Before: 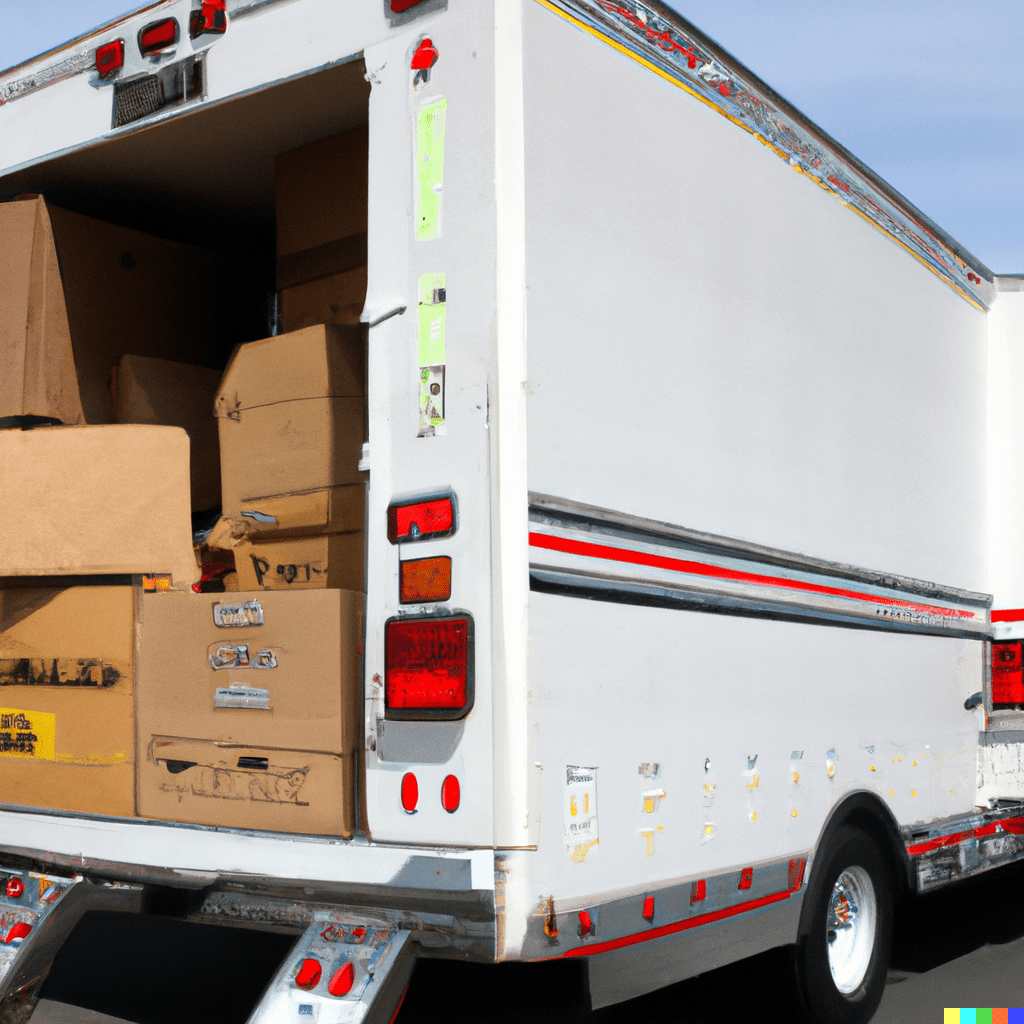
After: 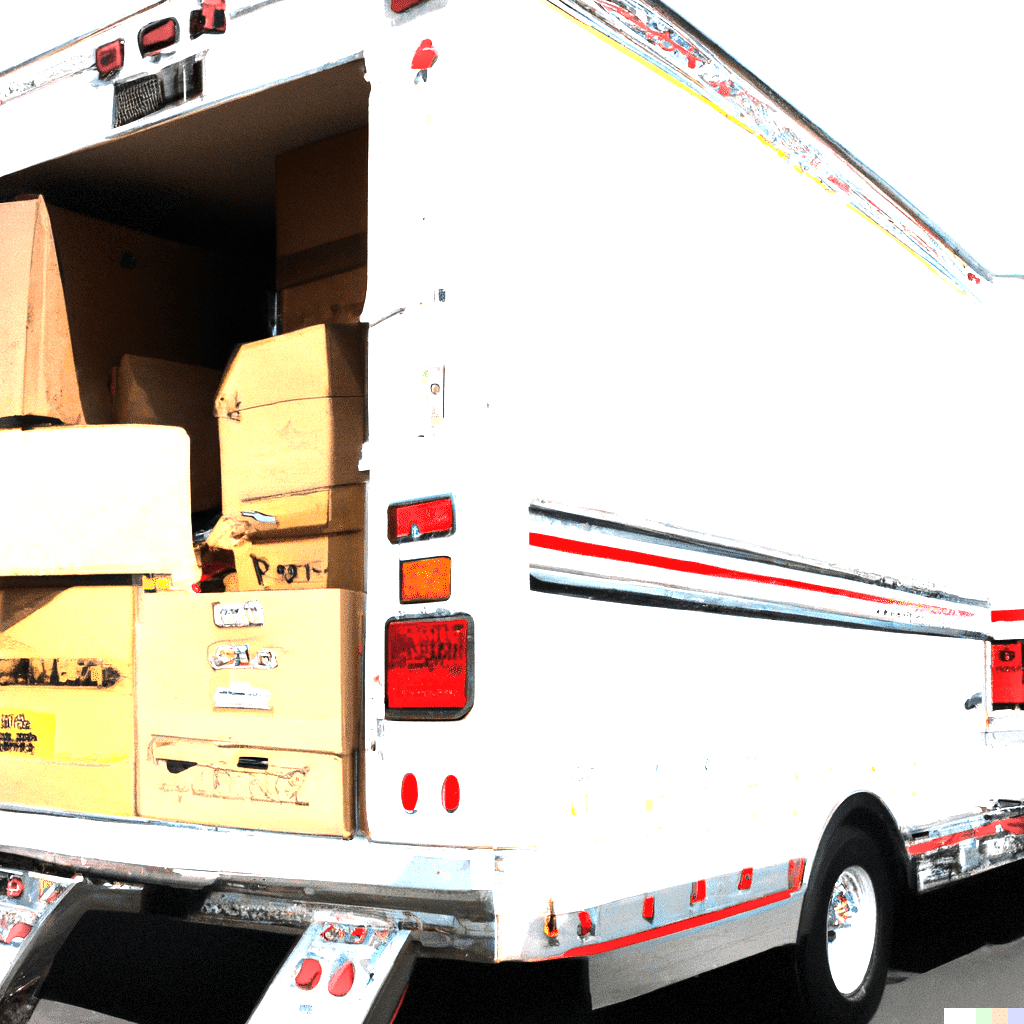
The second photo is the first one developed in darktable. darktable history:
vignetting: fall-off start 97.25%, brightness -0.264, width/height ratio 1.179, dithering 8-bit output
exposure: black level correction 0, exposure 1.184 EV, compensate exposure bias true, compensate highlight preservation false
tone equalizer: -8 EV -1.09 EV, -7 EV -1.04 EV, -6 EV -0.876 EV, -5 EV -0.575 EV, -3 EV 0.562 EV, -2 EV 0.848 EV, -1 EV 0.995 EV, +0 EV 1.07 EV, edges refinement/feathering 500, mask exposure compensation -1.57 EV, preserve details no
